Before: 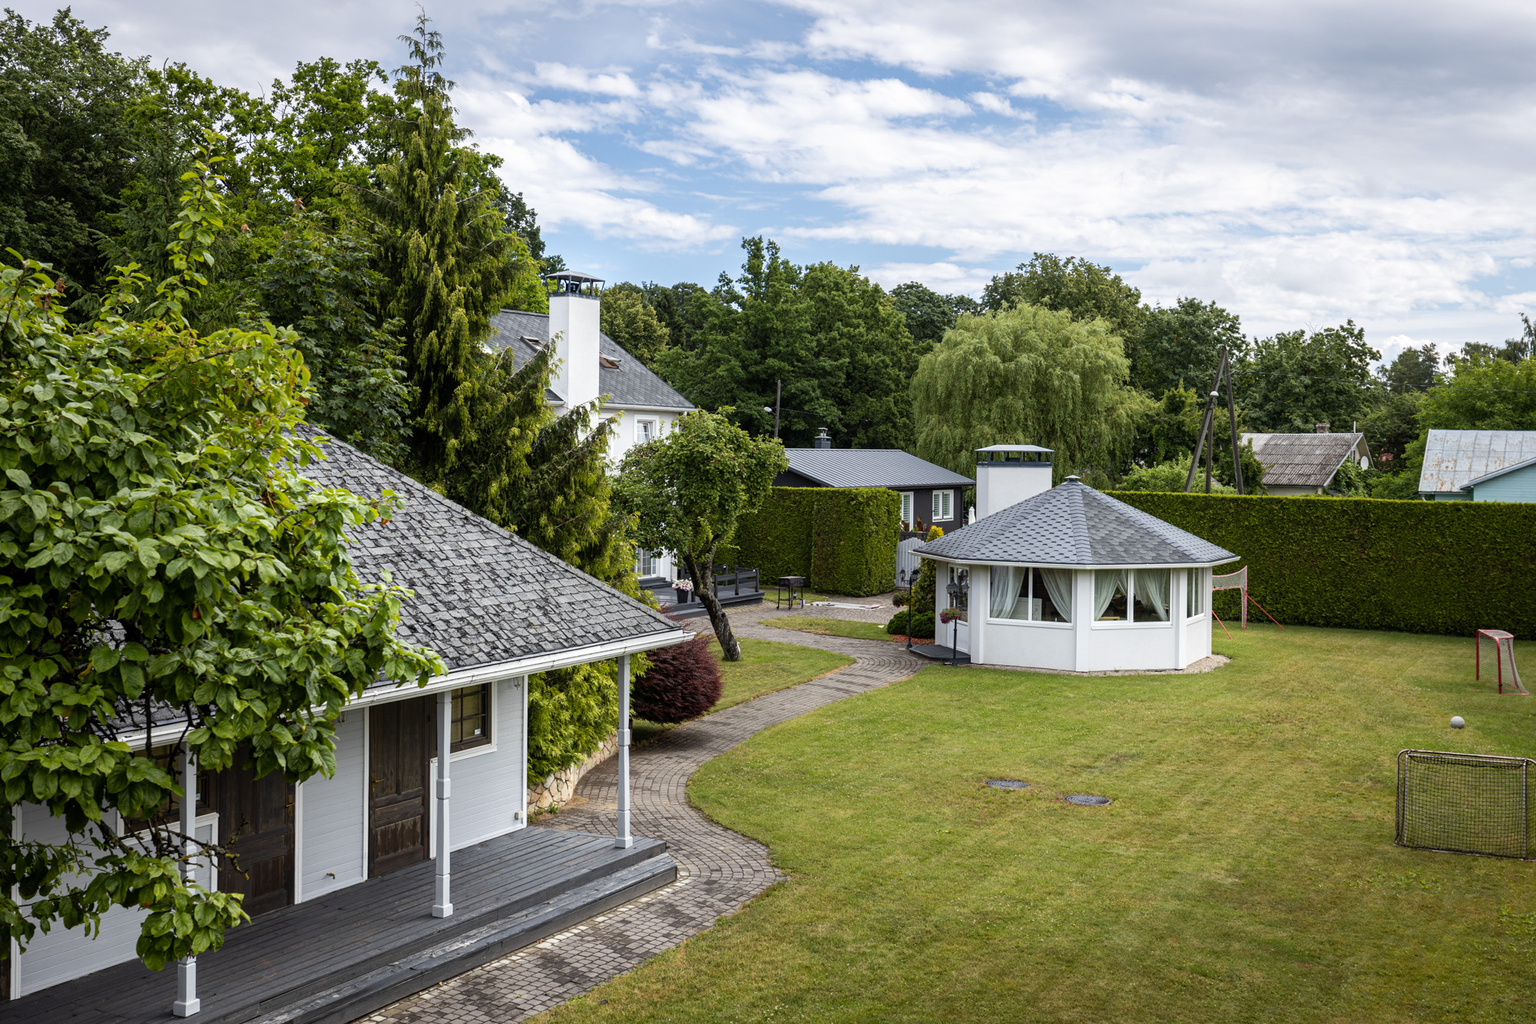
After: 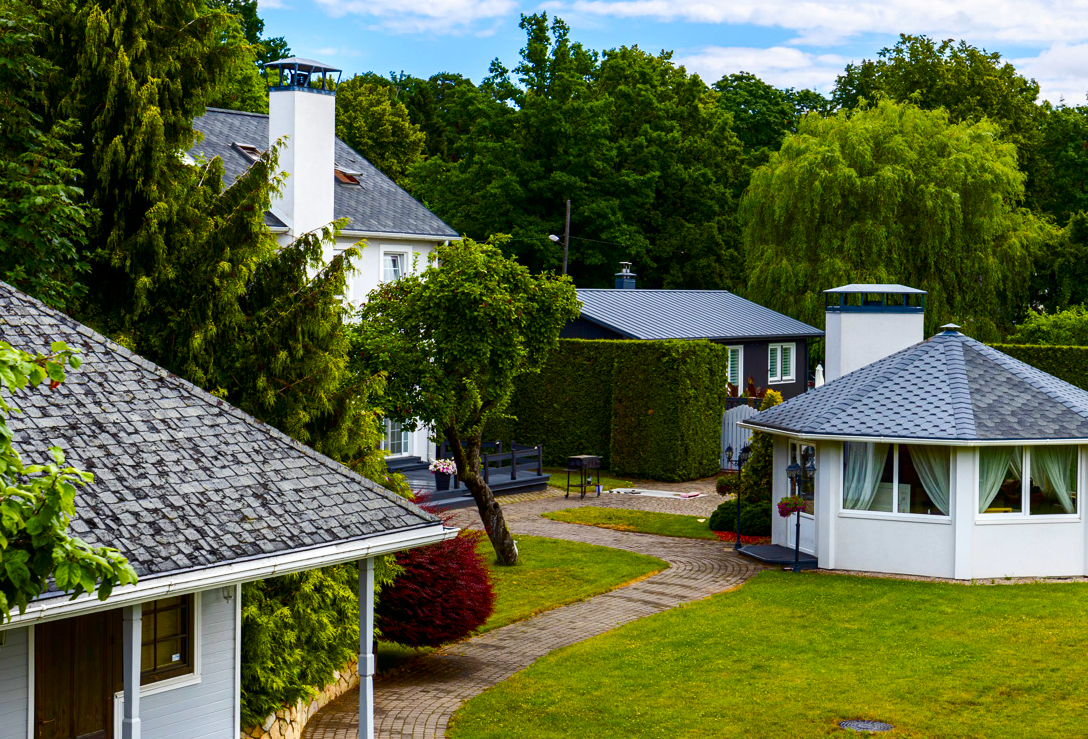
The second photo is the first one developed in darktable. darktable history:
contrast brightness saturation: contrast 0.124, brightness -0.121, saturation 0.201
crop and rotate: left 22.311%, top 22.173%, right 23.26%, bottom 22.387%
color balance rgb: perceptual saturation grading › global saturation 40.309%, perceptual saturation grading › highlights -25.844%, perceptual saturation grading › mid-tones 35.52%, perceptual saturation grading › shadows 35.834%, global vibrance 50.253%
